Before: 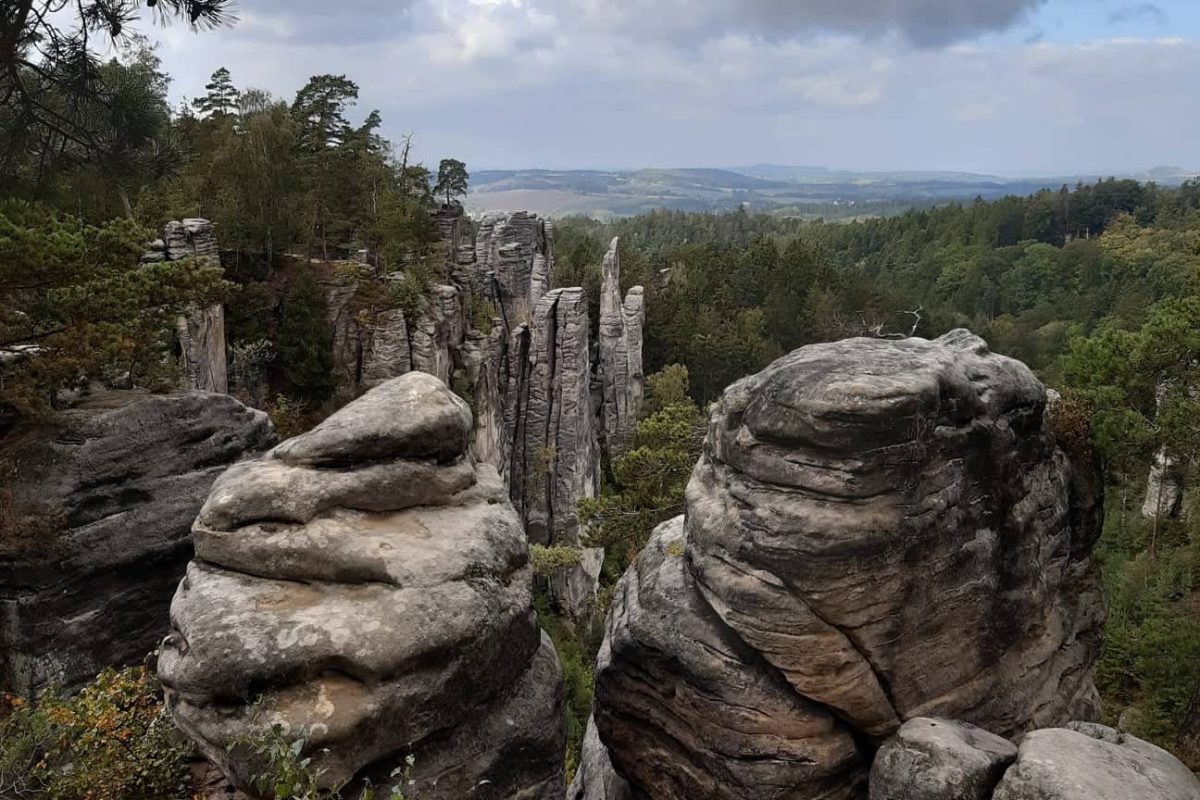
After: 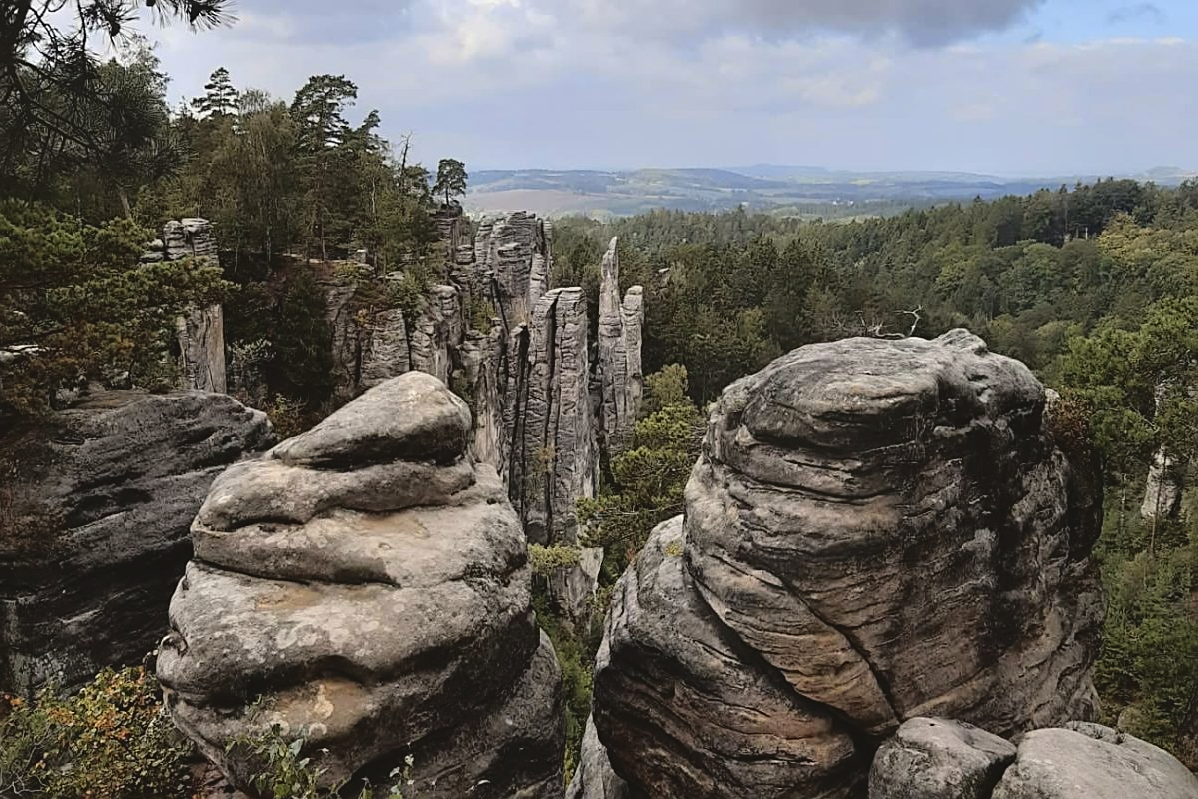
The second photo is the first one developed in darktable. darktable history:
exposure: black level correction -0.014, exposure -0.185 EV, compensate highlight preservation false
tone curve: curves: ch0 [(0, 0.01) (0.058, 0.039) (0.159, 0.117) (0.282, 0.327) (0.45, 0.534) (0.676, 0.751) (0.89, 0.919) (1, 1)]; ch1 [(0, 0) (0.094, 0.081) (0.285, 0.299) (0.385, 0.403) (0.447, 0.455) (0.495, 0.496) (0.544, 0.552) (0.589, 0.612) (0.722, 0.728) (1, 1)]; ch2 [(0, 0) (0.257, 0.217) (0.43, 0.421) (0.498, 0.507) (0.531, 0.544) (0.56, 0.579) (0.625, 0.642) (1, 1)], color space Lab, independent channels, preserve colors none
sharpen: on, module defaults
crop and rotate: left 0.143%, bottom 0.005%
